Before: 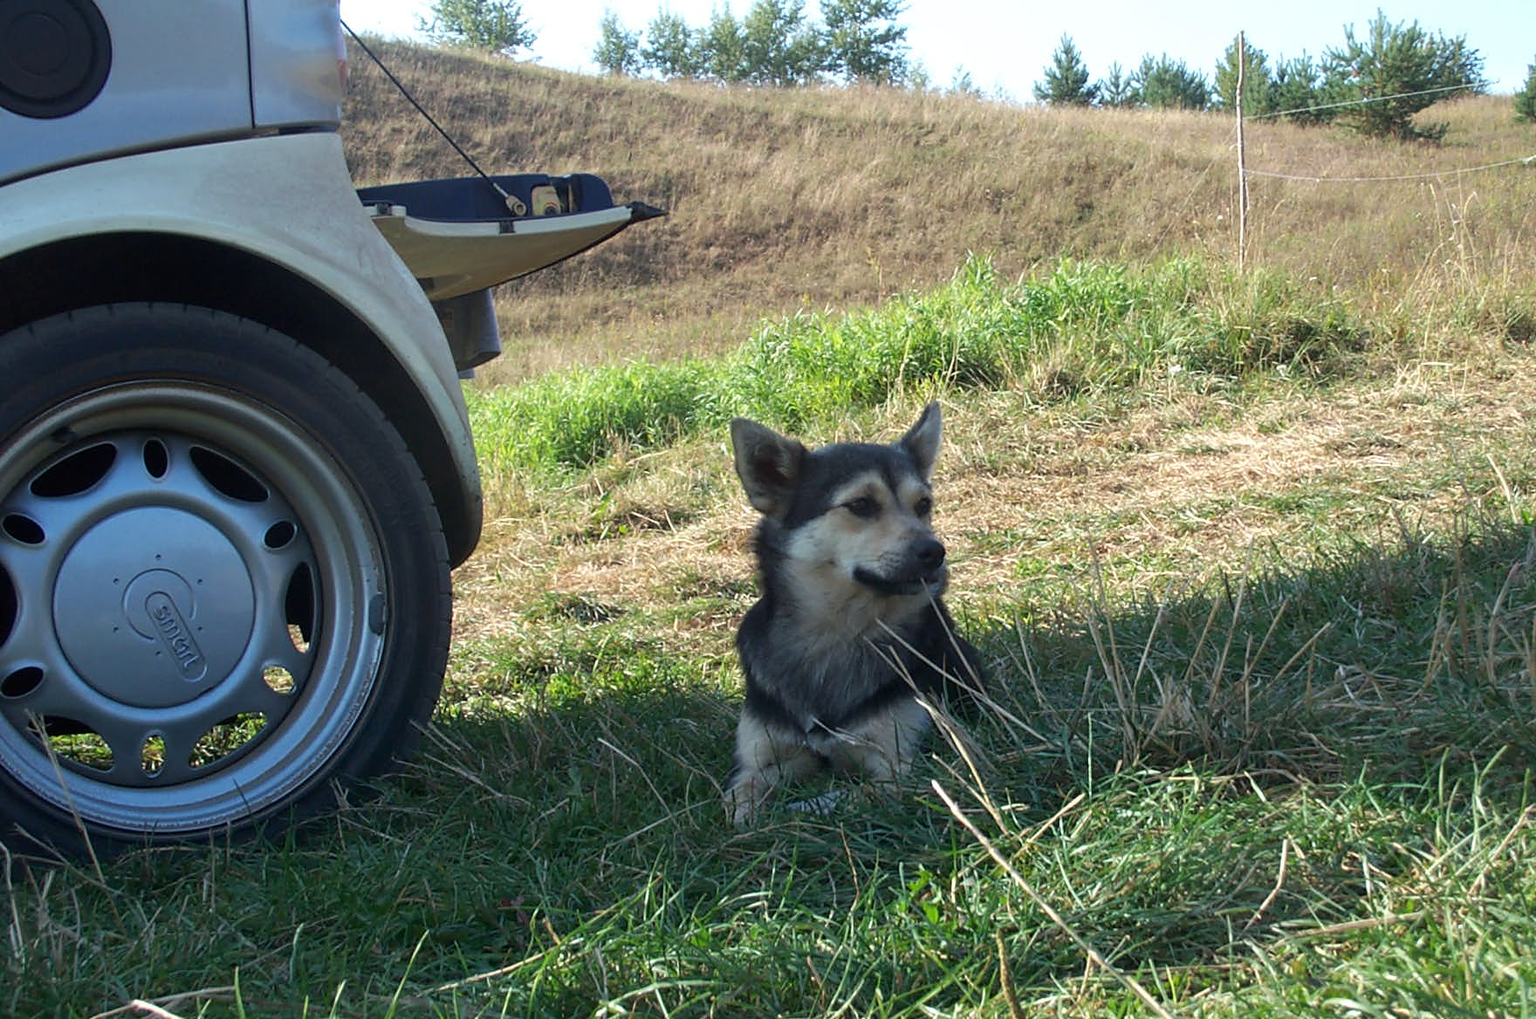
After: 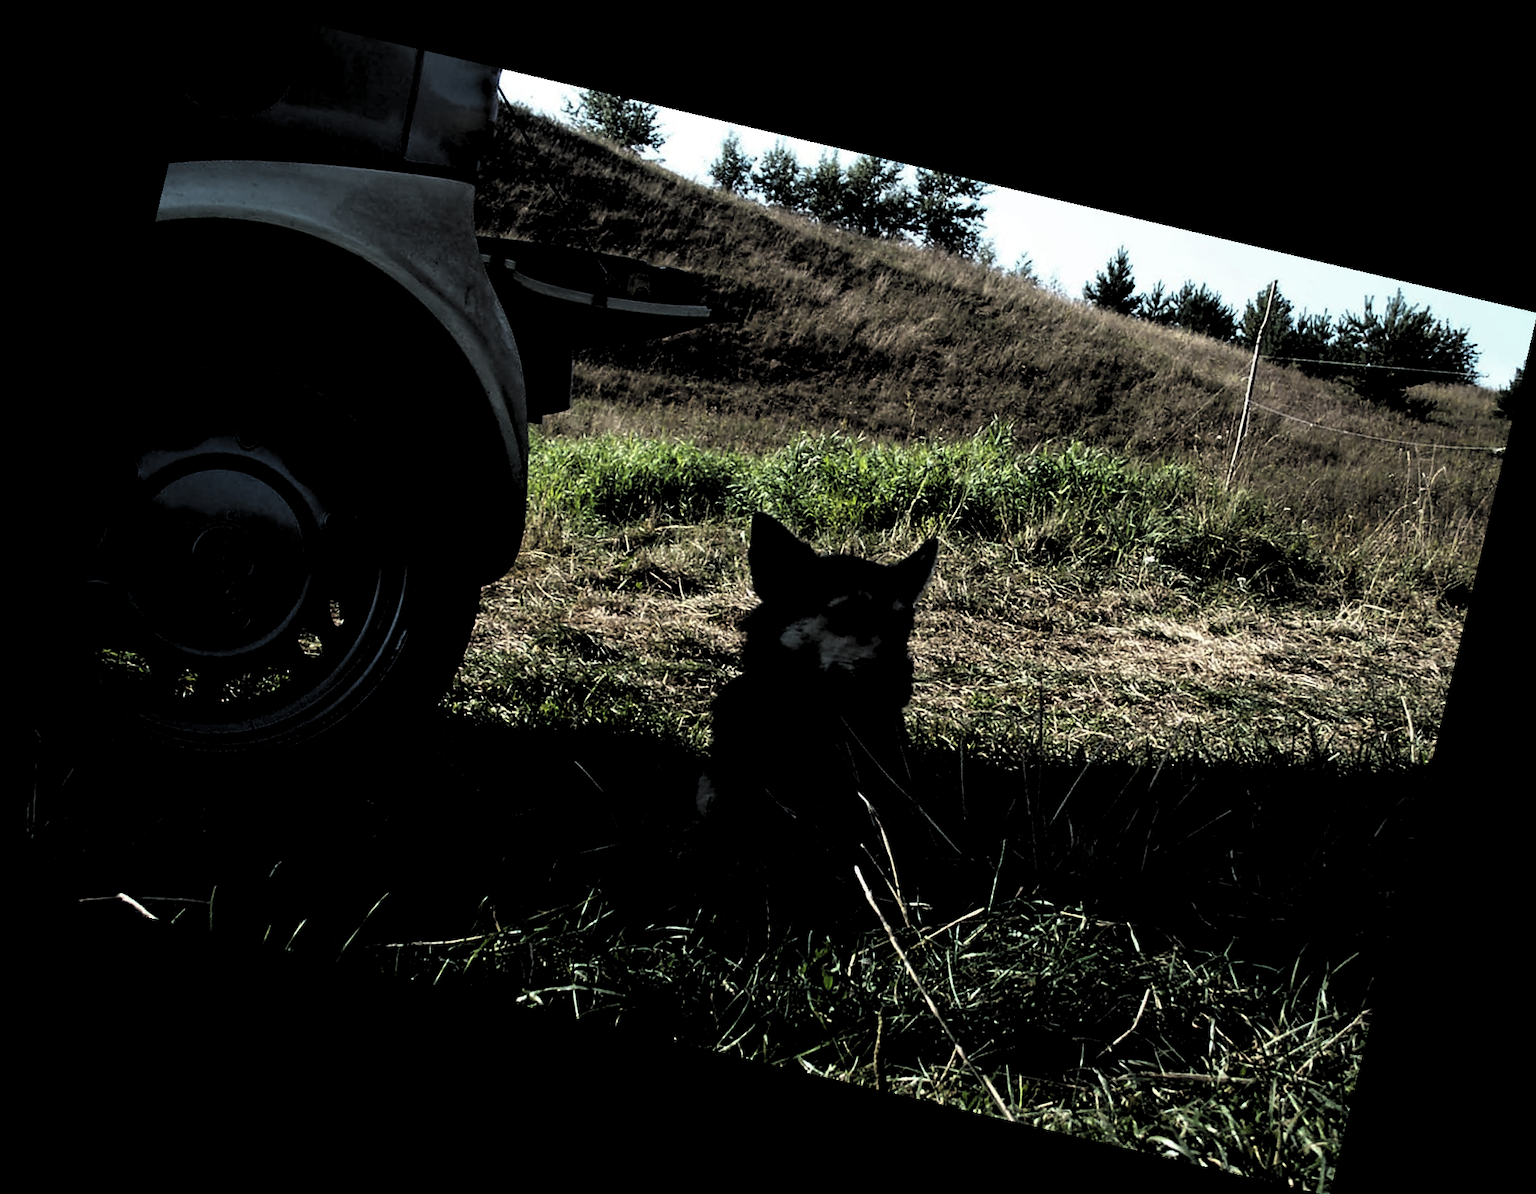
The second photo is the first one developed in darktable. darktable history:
rotate and perspective: rotation 13.27°, automatic cropping off
levels: levels [0.514, 0.759, 1]
